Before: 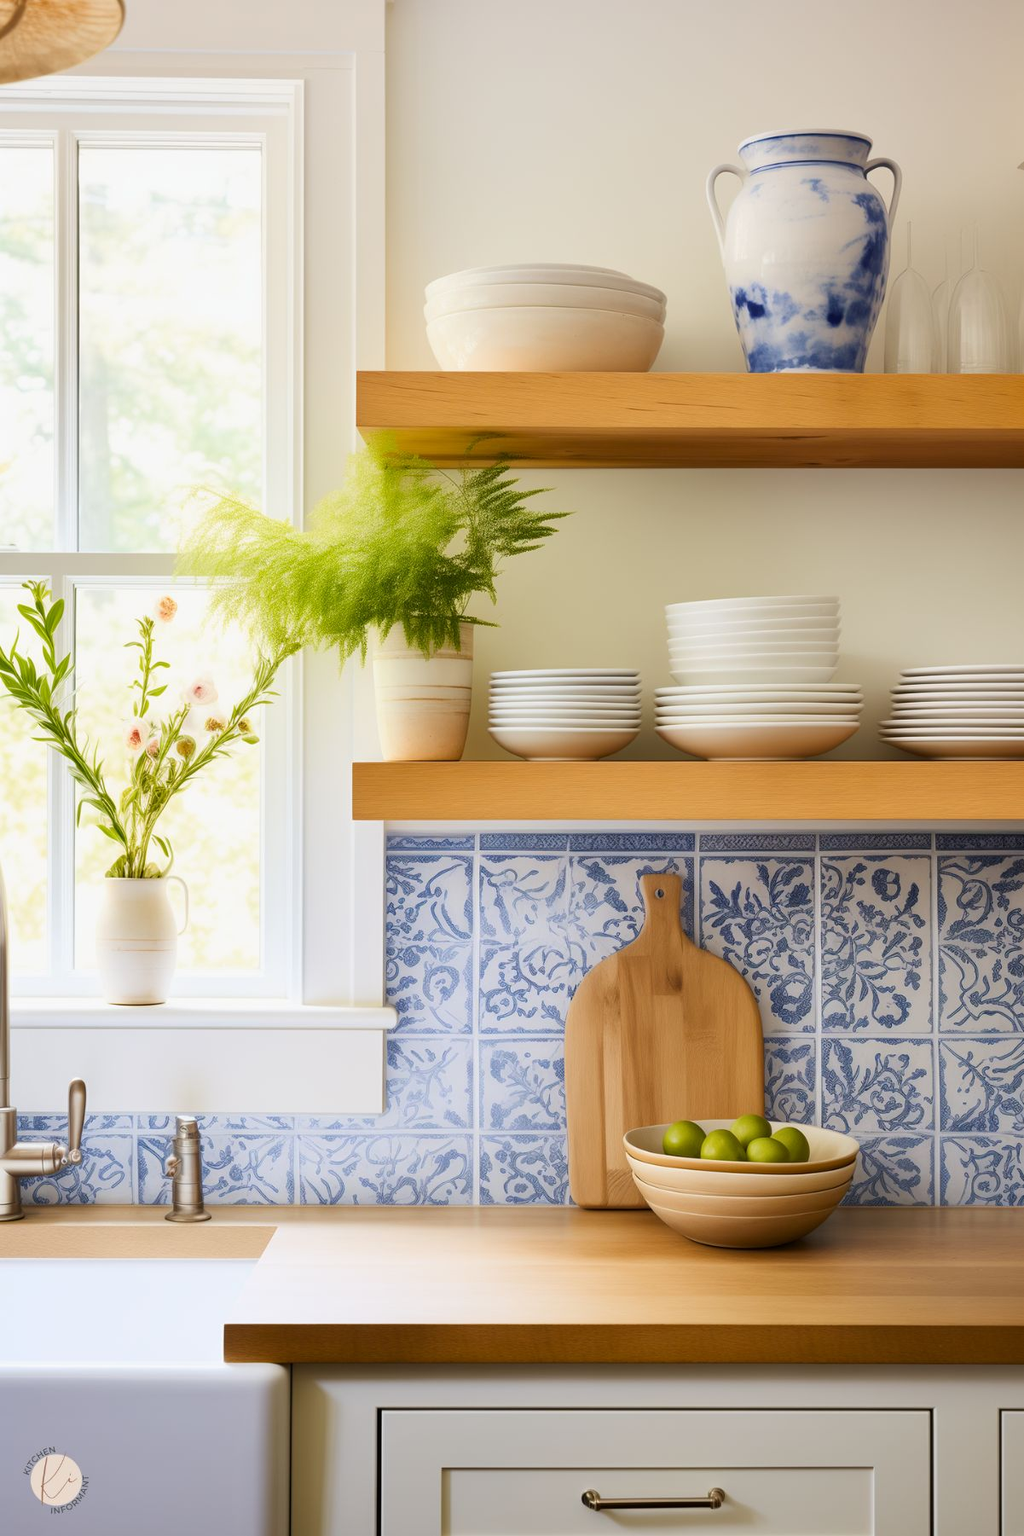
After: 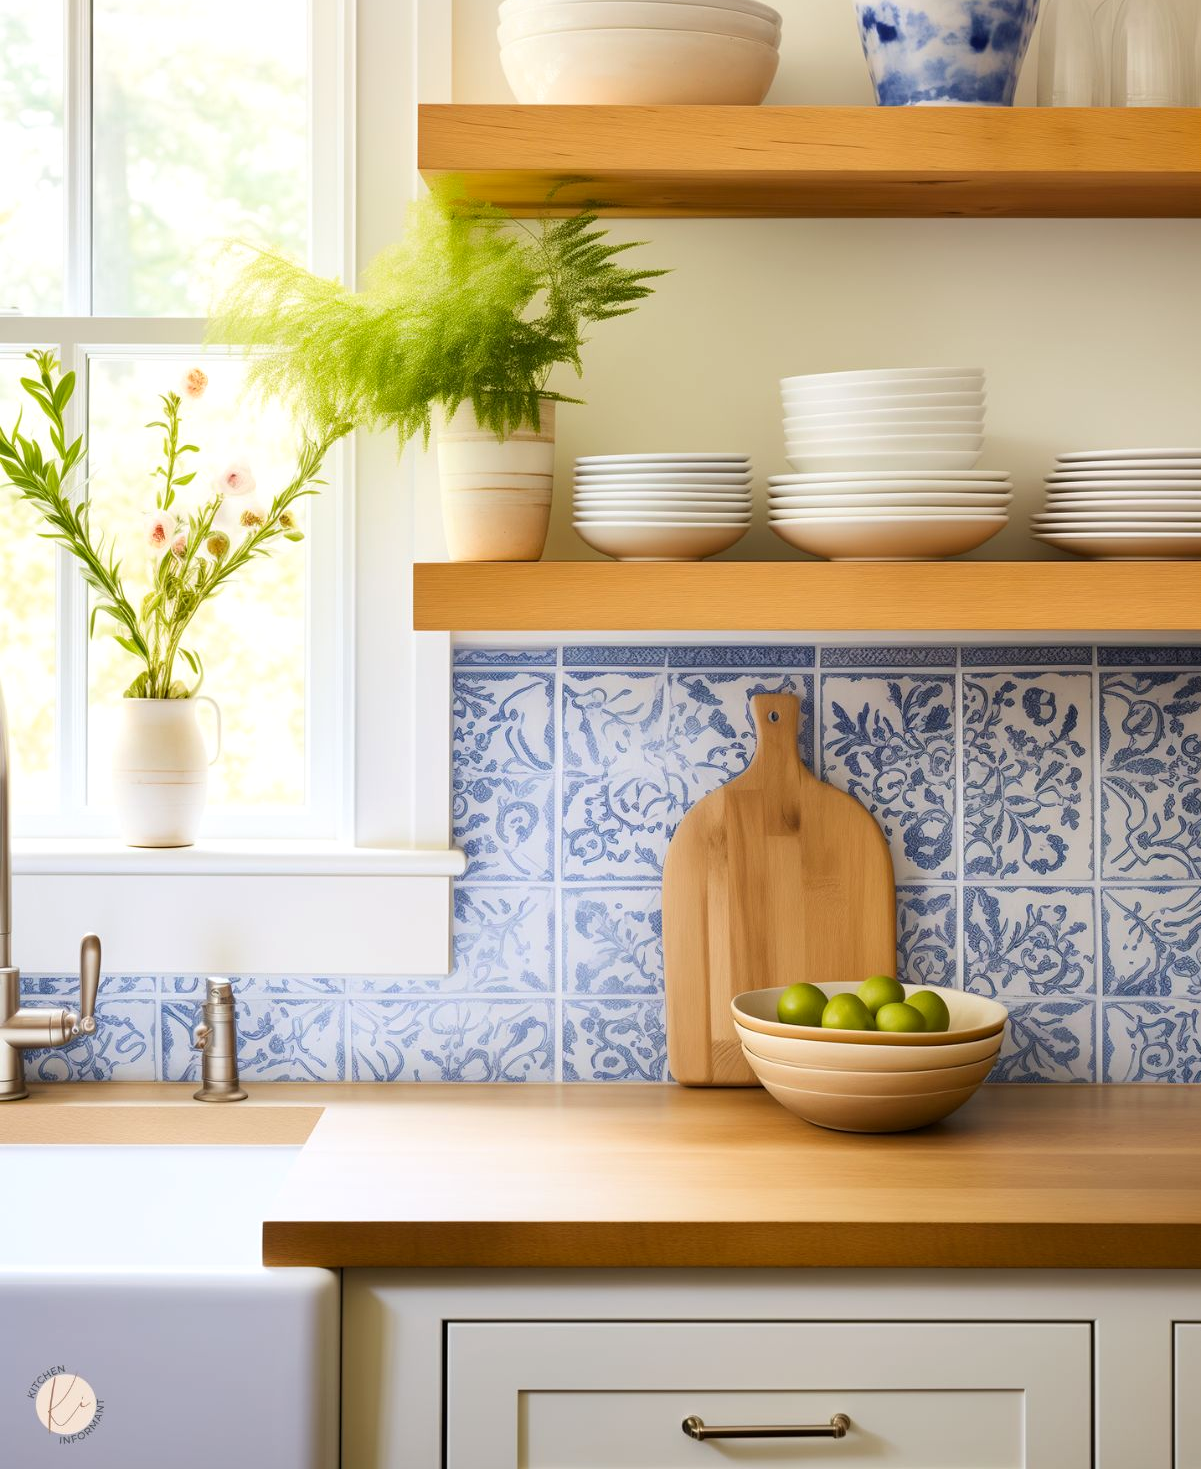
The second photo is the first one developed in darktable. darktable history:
crop and rotate: top 18.398%
levels: levels [0, 0.48, 0.961]
